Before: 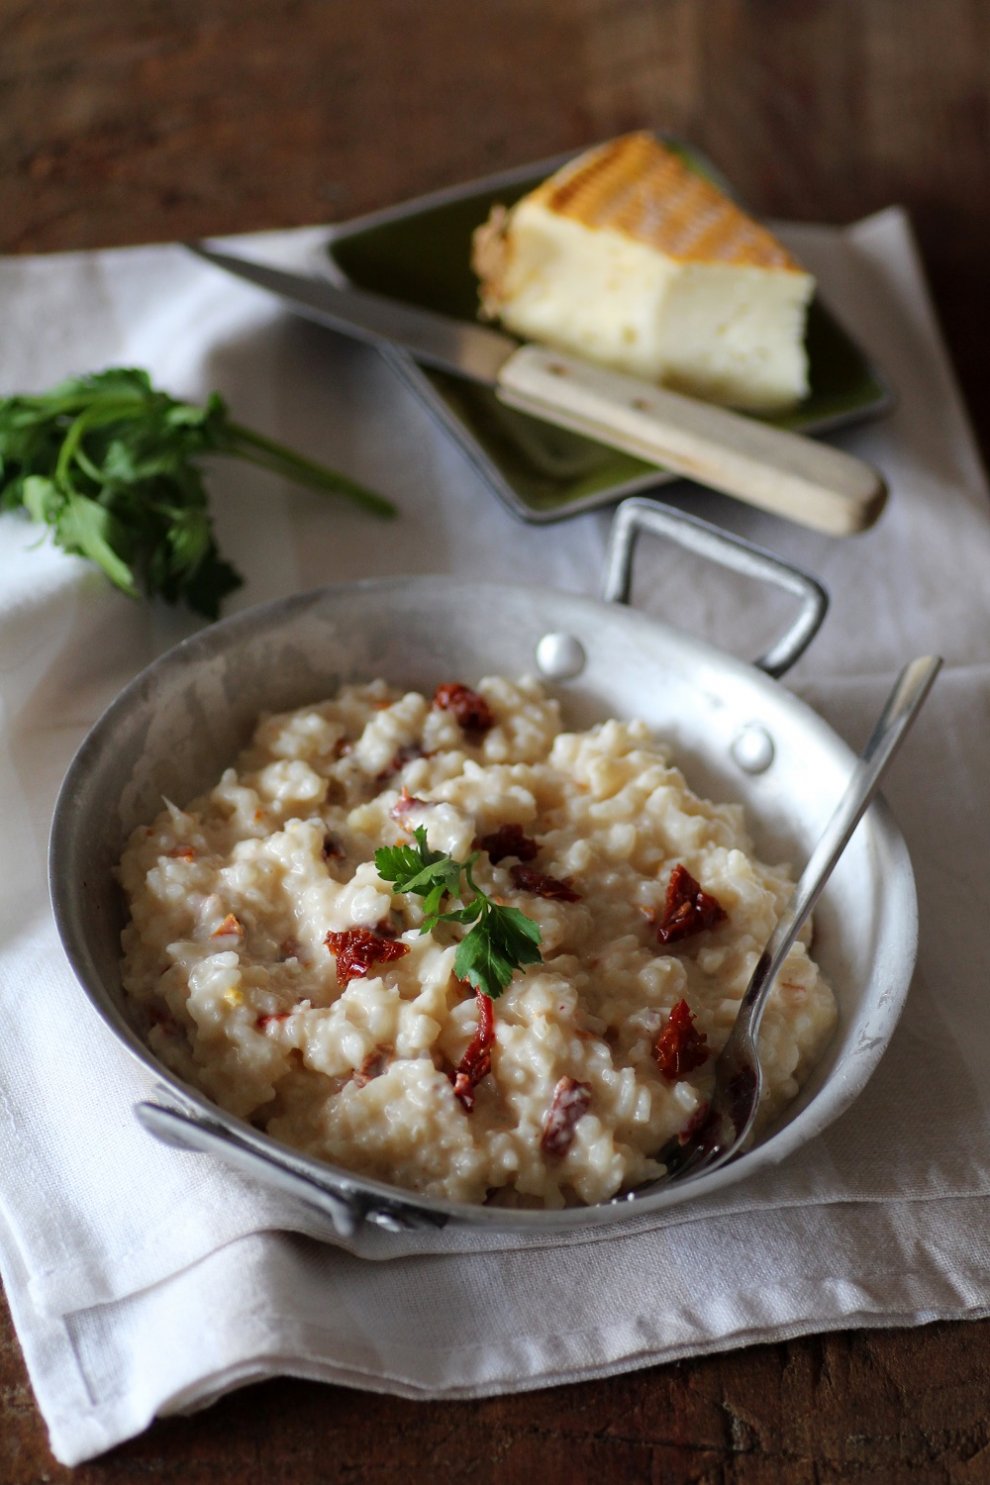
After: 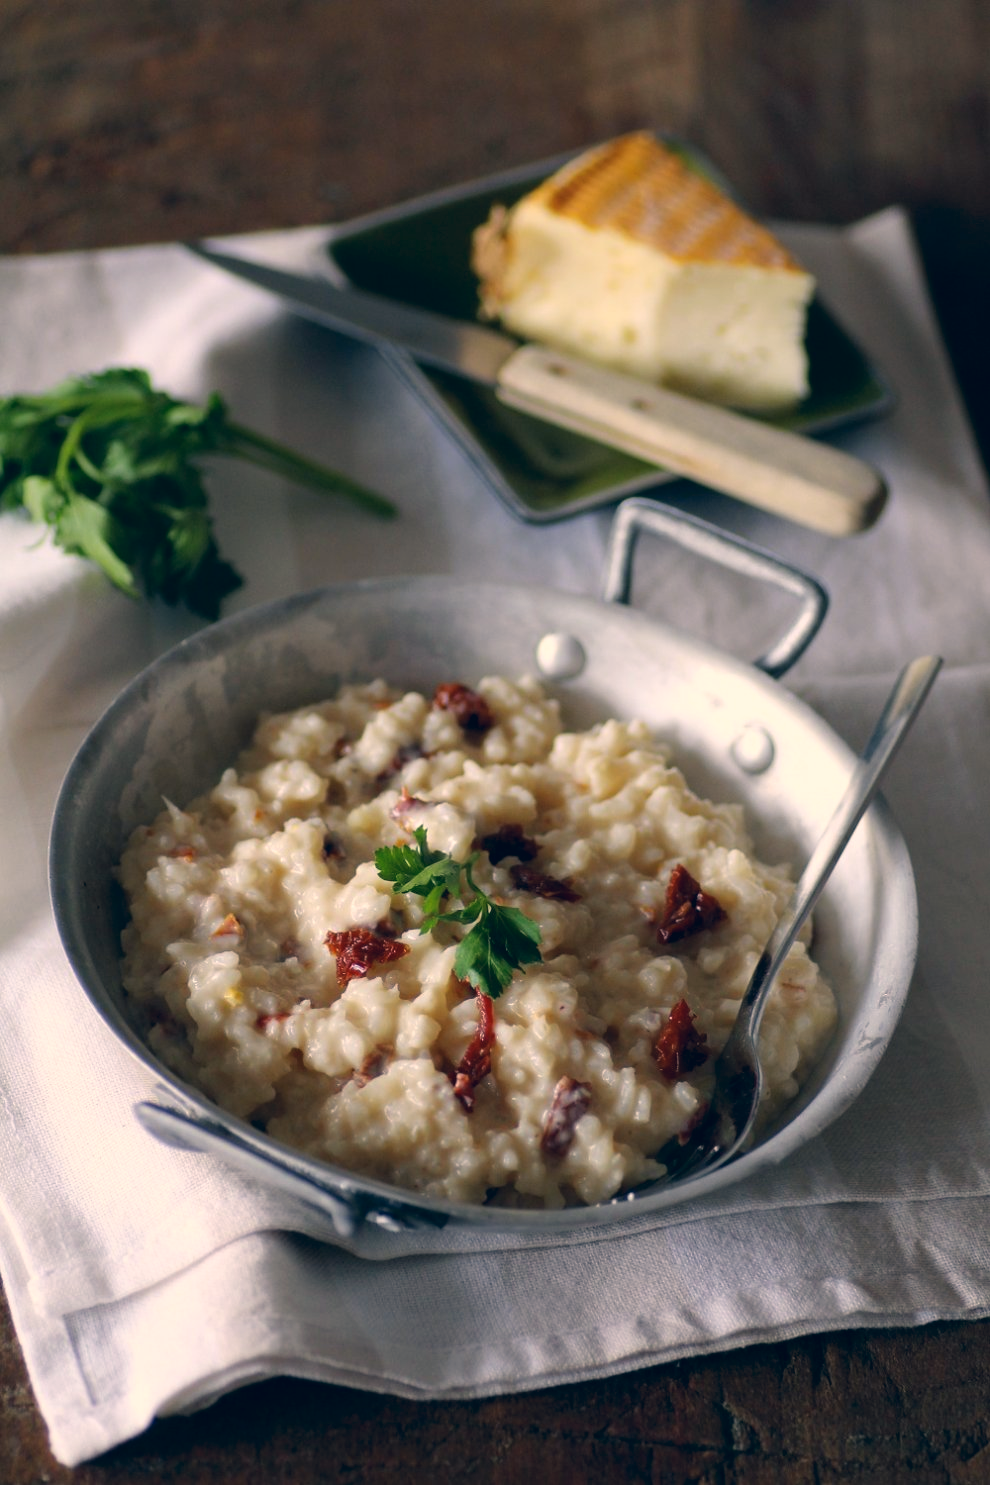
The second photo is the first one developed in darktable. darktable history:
color correction: highlights a* 10.29, highlights b* 14.71, shadows a* -9.97, shadows b* -15.04
color zones: curves: ch0 [(0, 0.5) (0.143, 0.5) (0.286, 0.5) (0.429, 0.5) (0.571, 0.5) (0.714, 0.476) (0.857, 0.5) (1, 0.5)]; ch2 [(0, 0.5) (0.143, 0.5) (0.286, 0.5) (0.429, 0.5) (0.571, 0.5) (0.714, 0.487) (0.857, 0.5) (1, 0.5)]
